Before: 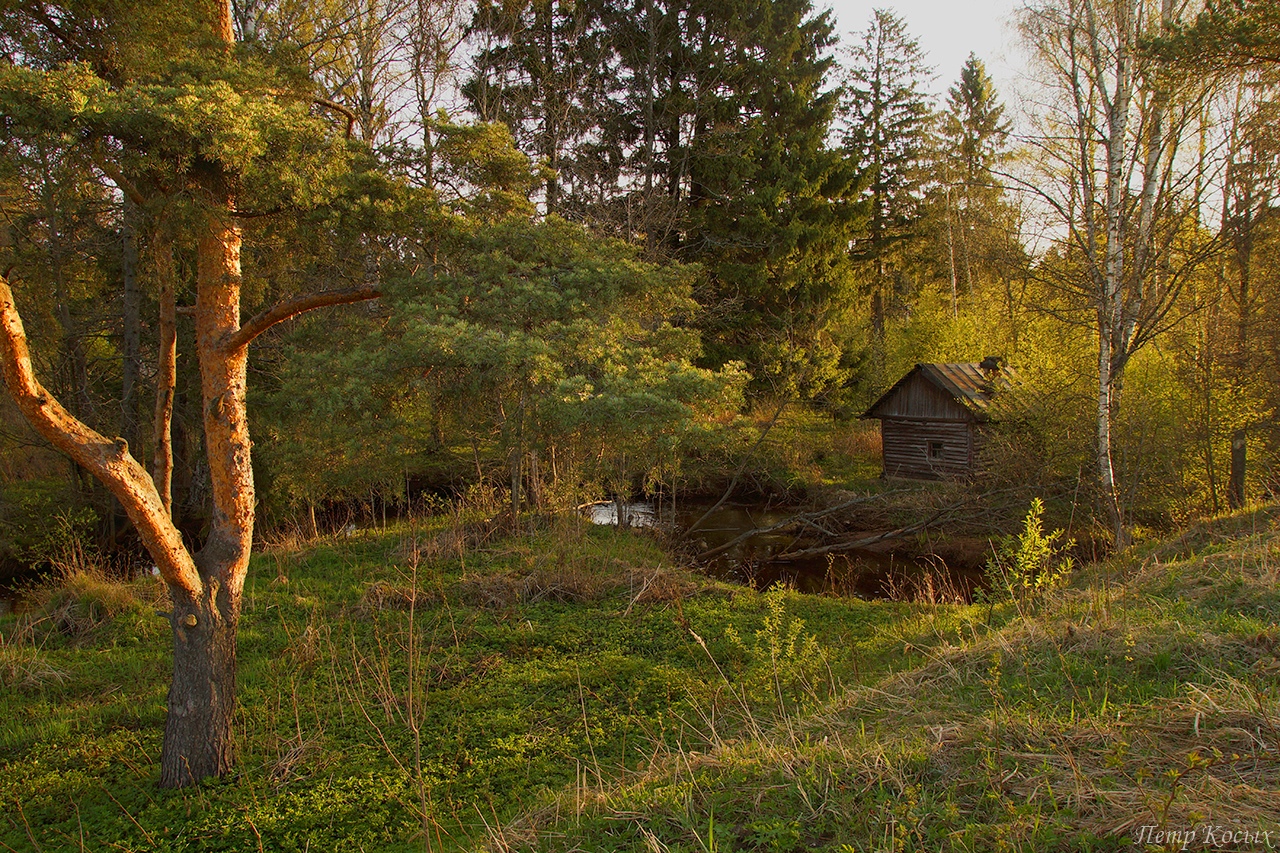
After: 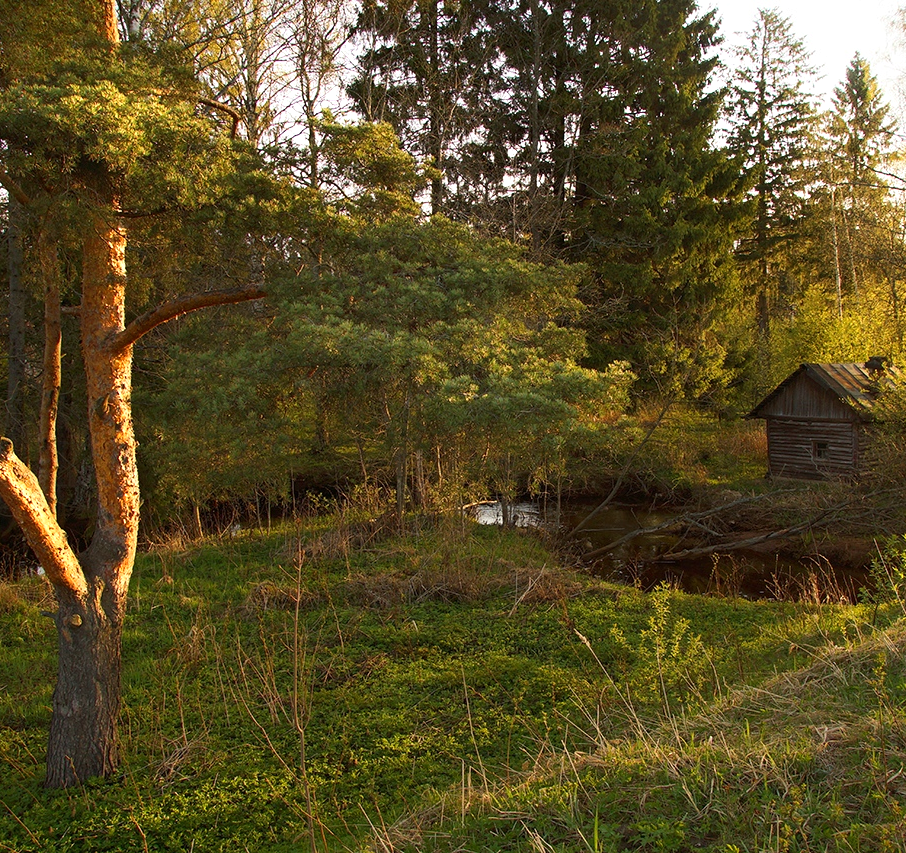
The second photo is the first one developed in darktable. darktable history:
tone equalizer: -8 EV 0.001 EV, -7 EV -0.002 EV, -6 EV 0.002 EV, -5 EV -0.03 EV, -4 EV -0.116 EV, -3 EV -0.169 EV, -2 EV 0.24 EV, -1 EV 0.702 EV, +0 EV 0.493 EV
crop and rotate: left 9.061%, right 20.142%
